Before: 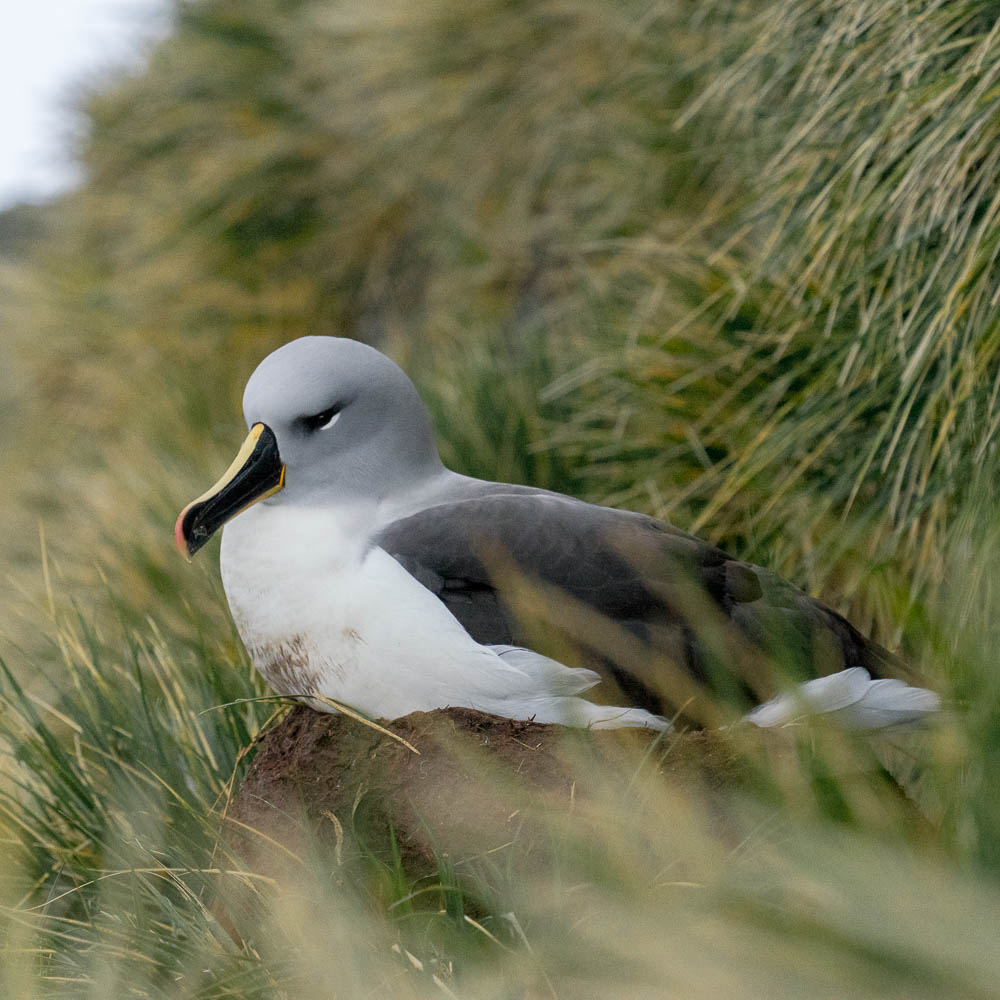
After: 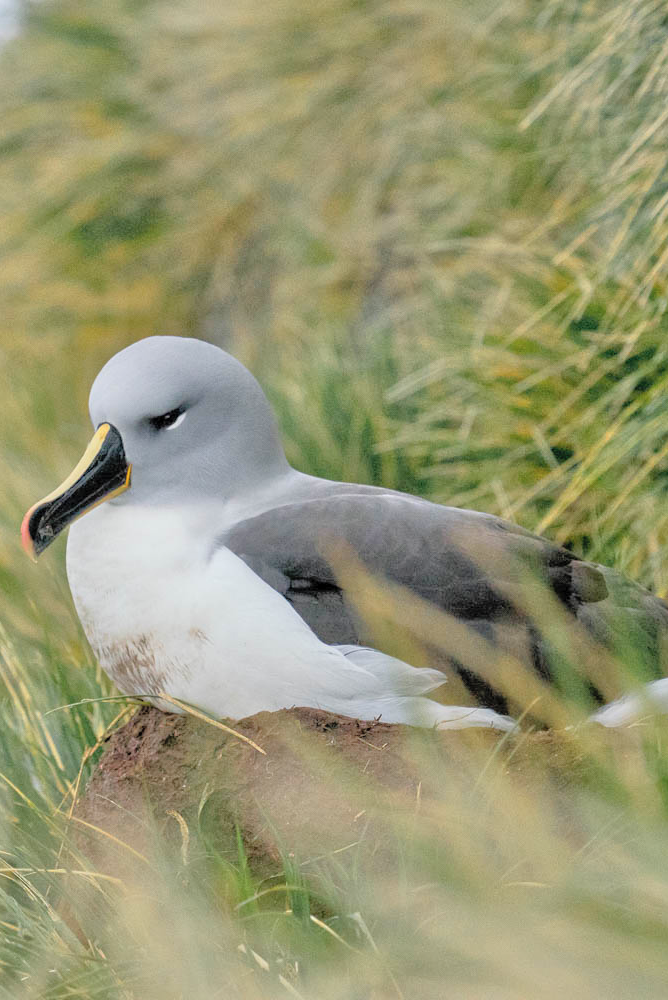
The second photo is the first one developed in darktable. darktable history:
crop: left 15.405%, right 17.766%
contrast brightness saturation: brightness 0.145
tone equalizer: -7 EV 0.154 EV, -6 EV 0.567 EV, -5 EV 1.17 EV, -4 EV 1.34 EV, -3 EV 1.13 EV, -2 EV 0.6 EV, -1 EV 0.151 EV
